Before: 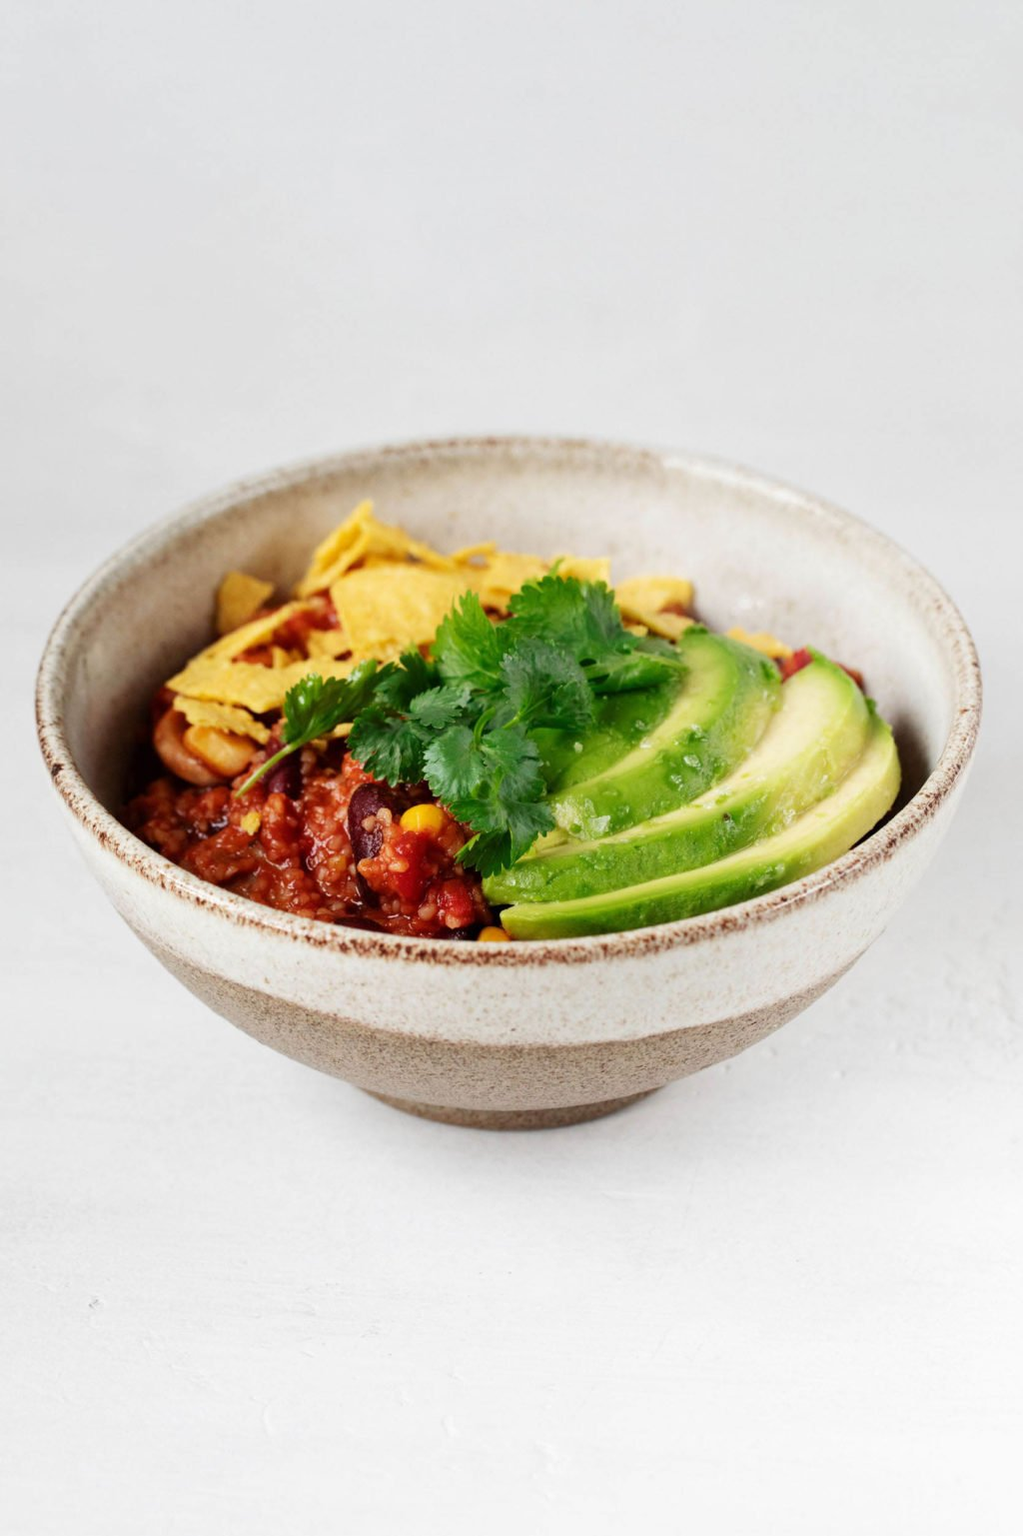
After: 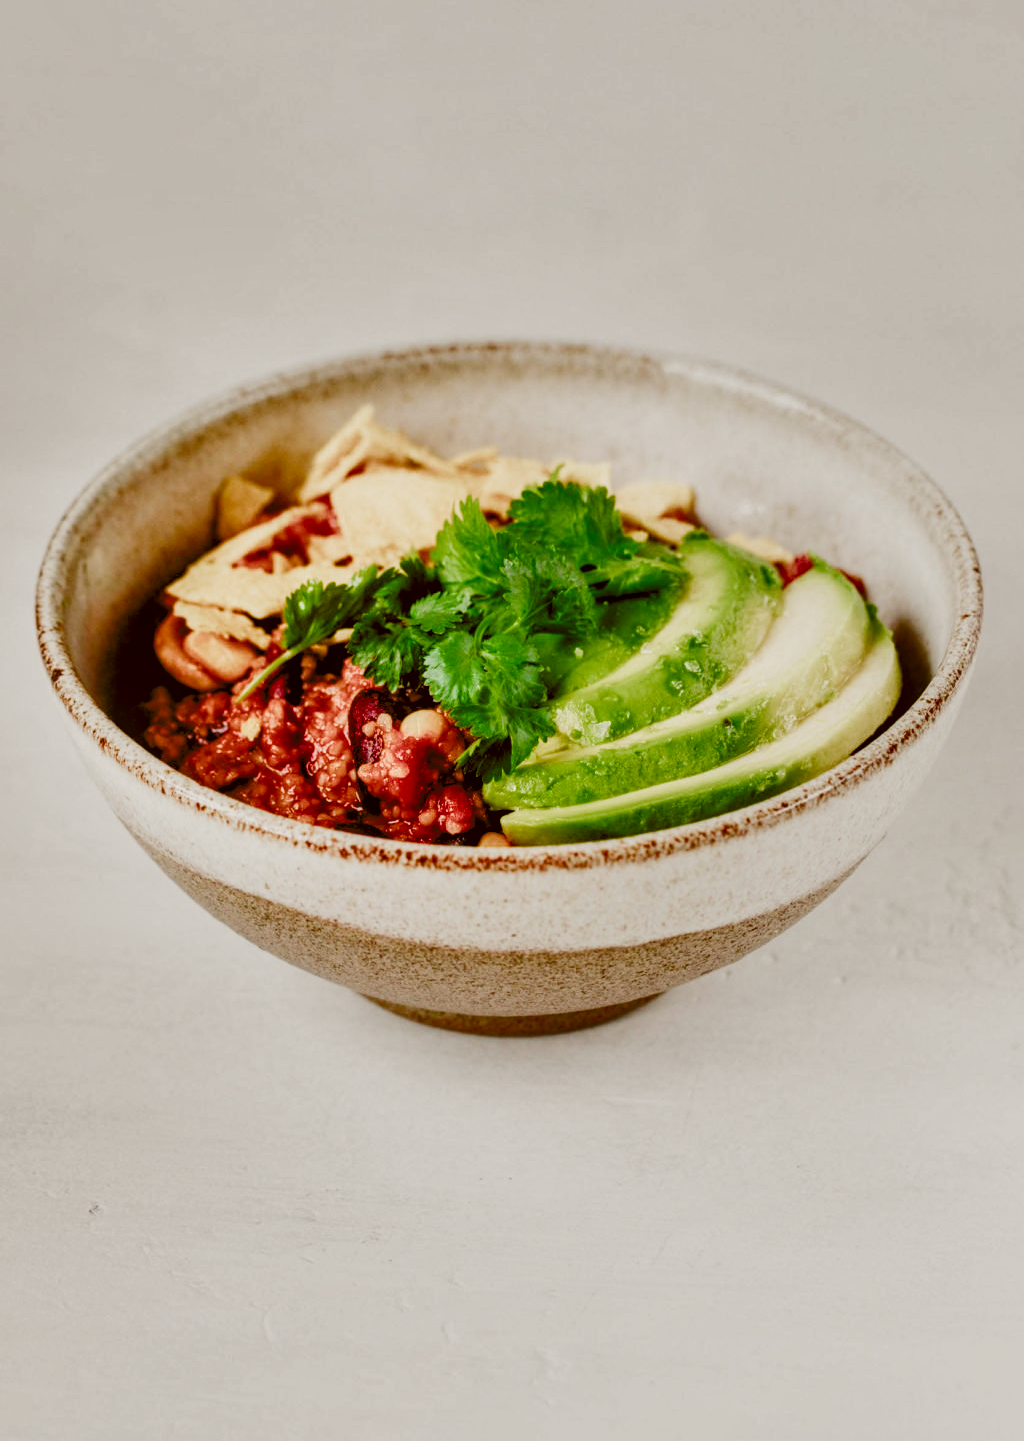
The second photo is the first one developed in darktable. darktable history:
color balance rgb: highlights gain › chroma 0.631%, highlights gain › hue 55.2°, linear chroma grading › global chroma 14.39%, perceptual saturation grading › global saturation 23.465%, perceptual saturation grading › highlights -24.337%, perceptual saturation grading › mid-tones 24.046%, perceptual saturation grading › shadows 39.196%, global vibrance 14.775%
exposure: exposure 0.444 EV, compensate highlight preservation false
crop and rotate: top 6.246%
color correction: highlights a* -0.555, highlights b* 0.182, shadows a* 4.68, shadows b* 20.76
shadows and highlights: shadows 61.05, highlights -60.18, soften with gaussian
local contrast: on, module defaults
filmic rgb: black relative exposure -3.84 EV, white relative exposure 3.48 EV, hardness 2.63, contrast 1.102, color science v5 (2021), contrast in shadows safe, contrast in highlights safe
